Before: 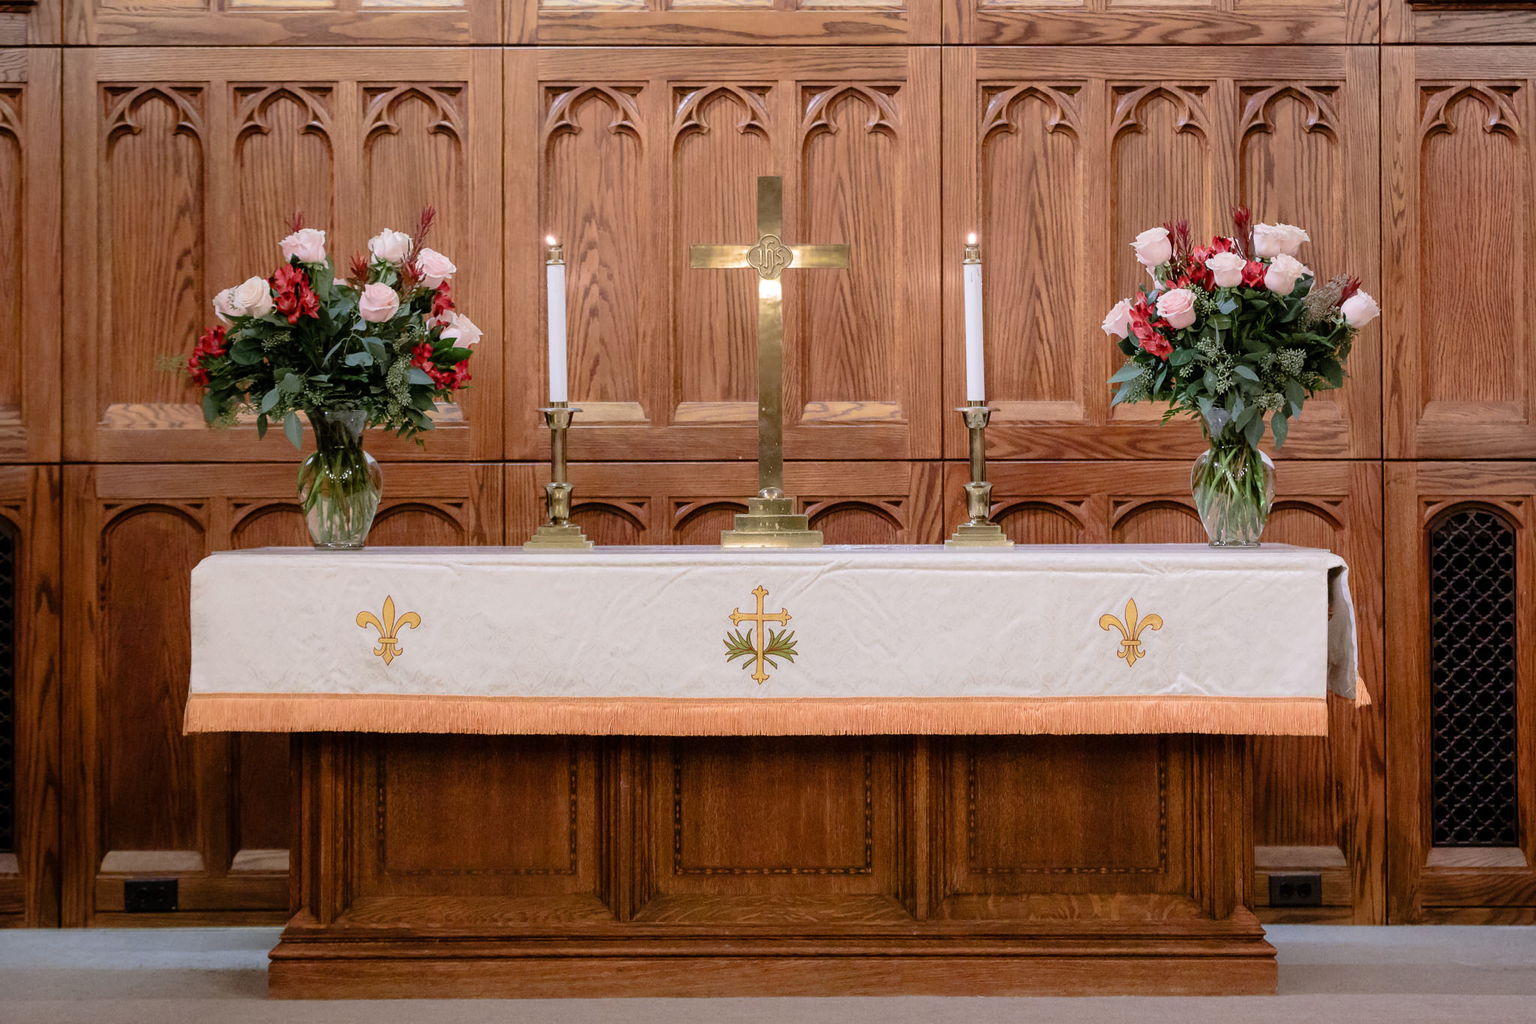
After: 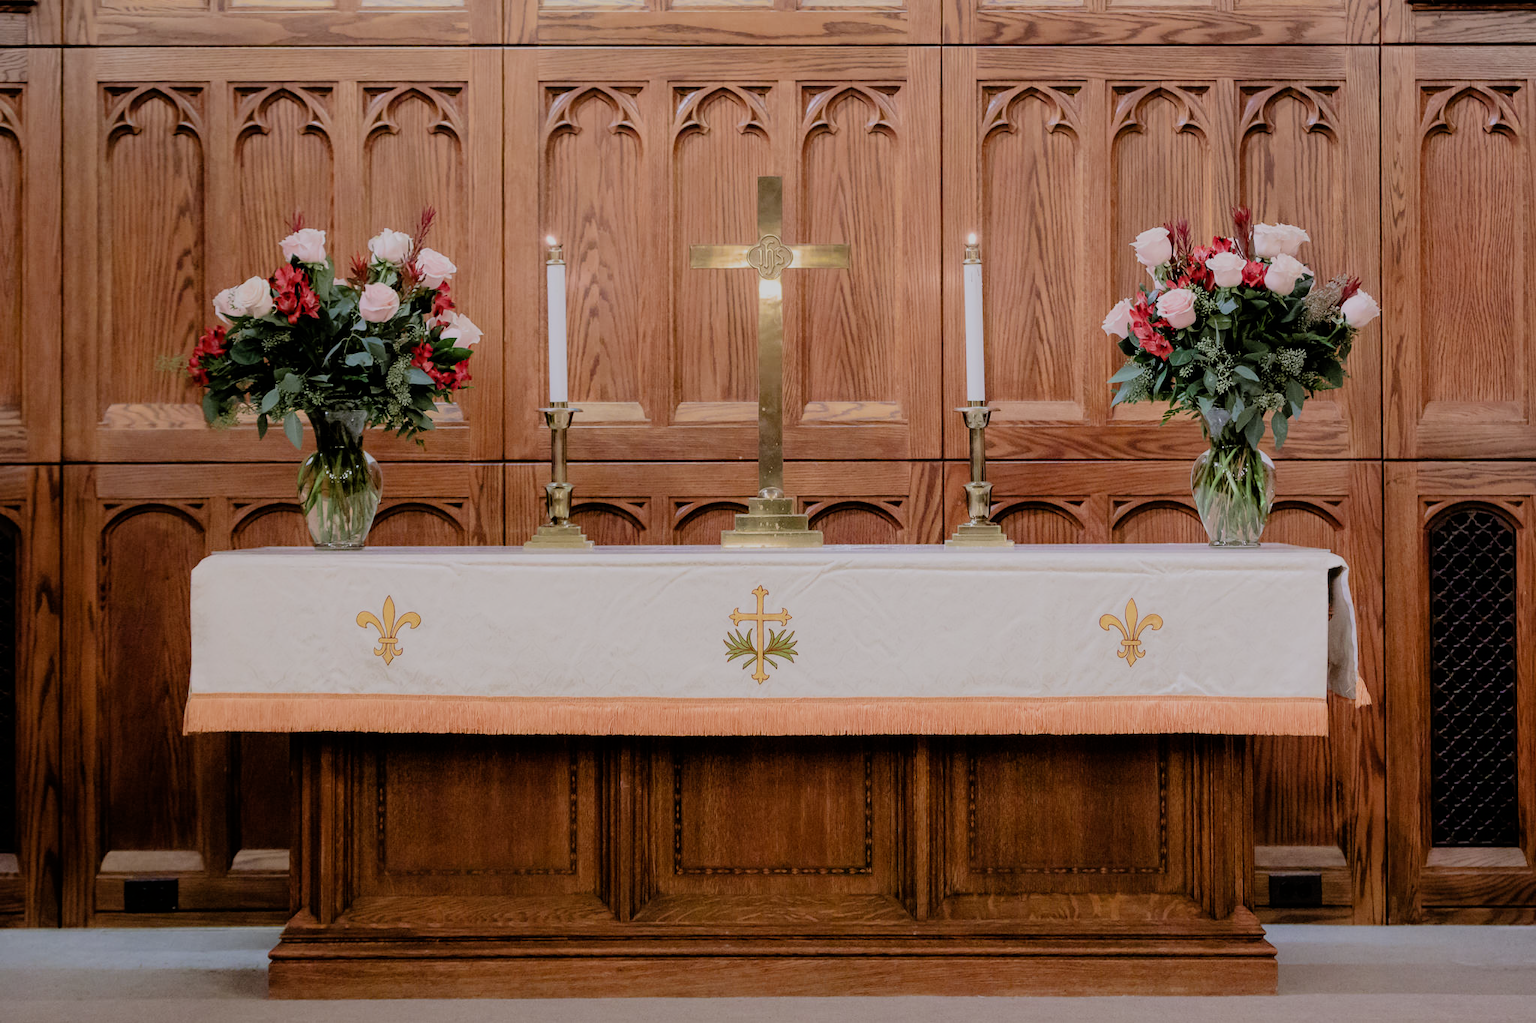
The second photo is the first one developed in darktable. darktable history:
filmic rgb: black relative exposure -7.09 EV, white relative exposure 5.37 EV, hardness 3.02
